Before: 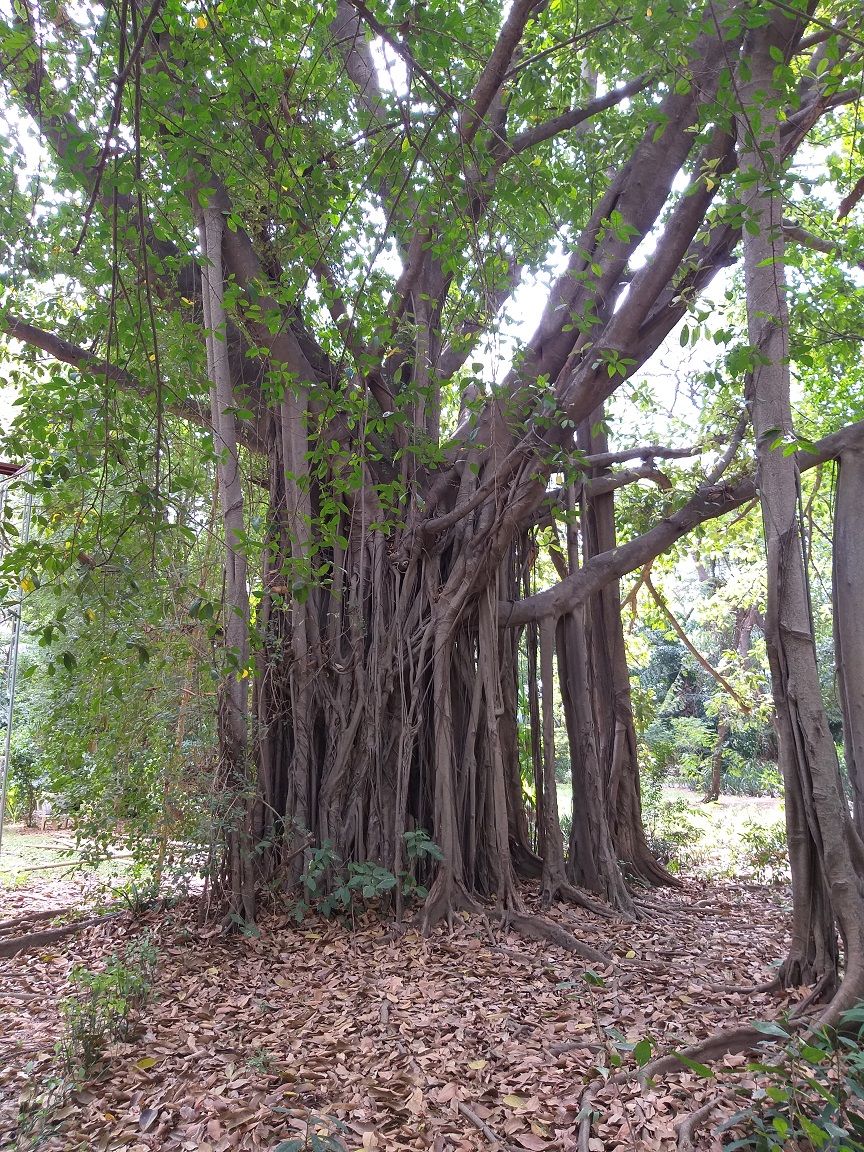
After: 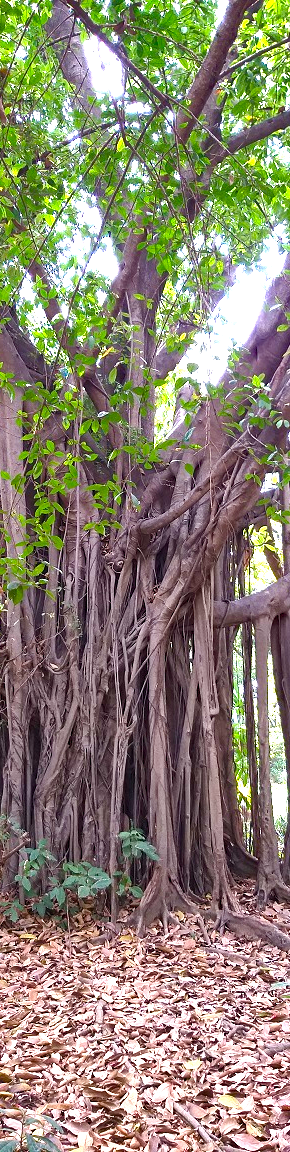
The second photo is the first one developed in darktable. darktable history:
crop: left 33.085%, right 33.334%
shadows and highlights: shadows 58.59, soften with gaussian
exposure: exposure 1 EV, compensate exposure bias true, compensate highlight preservation false
tone equalizer: -8 EV -0.426 EV, -7 EV -0.357 EV, -6 EV -0.366 EV, -5 EV -0.185 EV, -3 EV 0.24 EV, -2 EV 0.345 EV, -1 EV 0.385 EV, +0 EV 0.388 EV, edges refinement/feathering 500, mask exposure compensation -1.57 EV, preserve details no
haze removal: compatibility mode true, adaptive false
color balance rgb: perceptual saturation grading › global saturation 20%, perceptual saturation grading › highlights -14.356%, perceptual saturation grading › shadows 50.205%, global vibrance 20%
